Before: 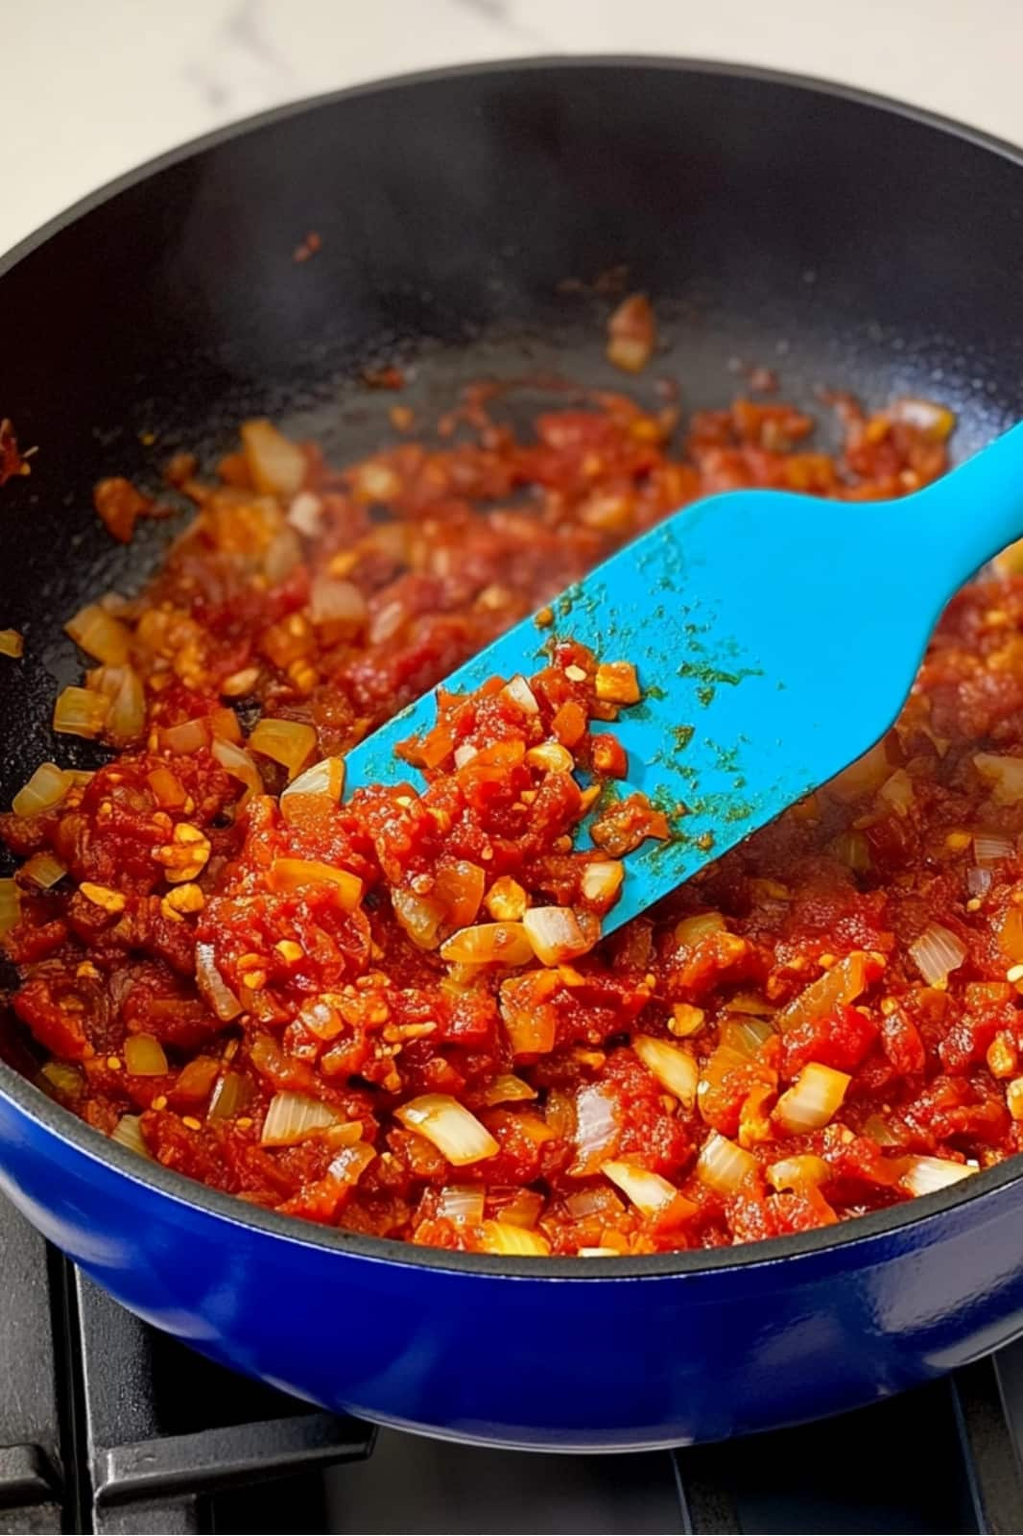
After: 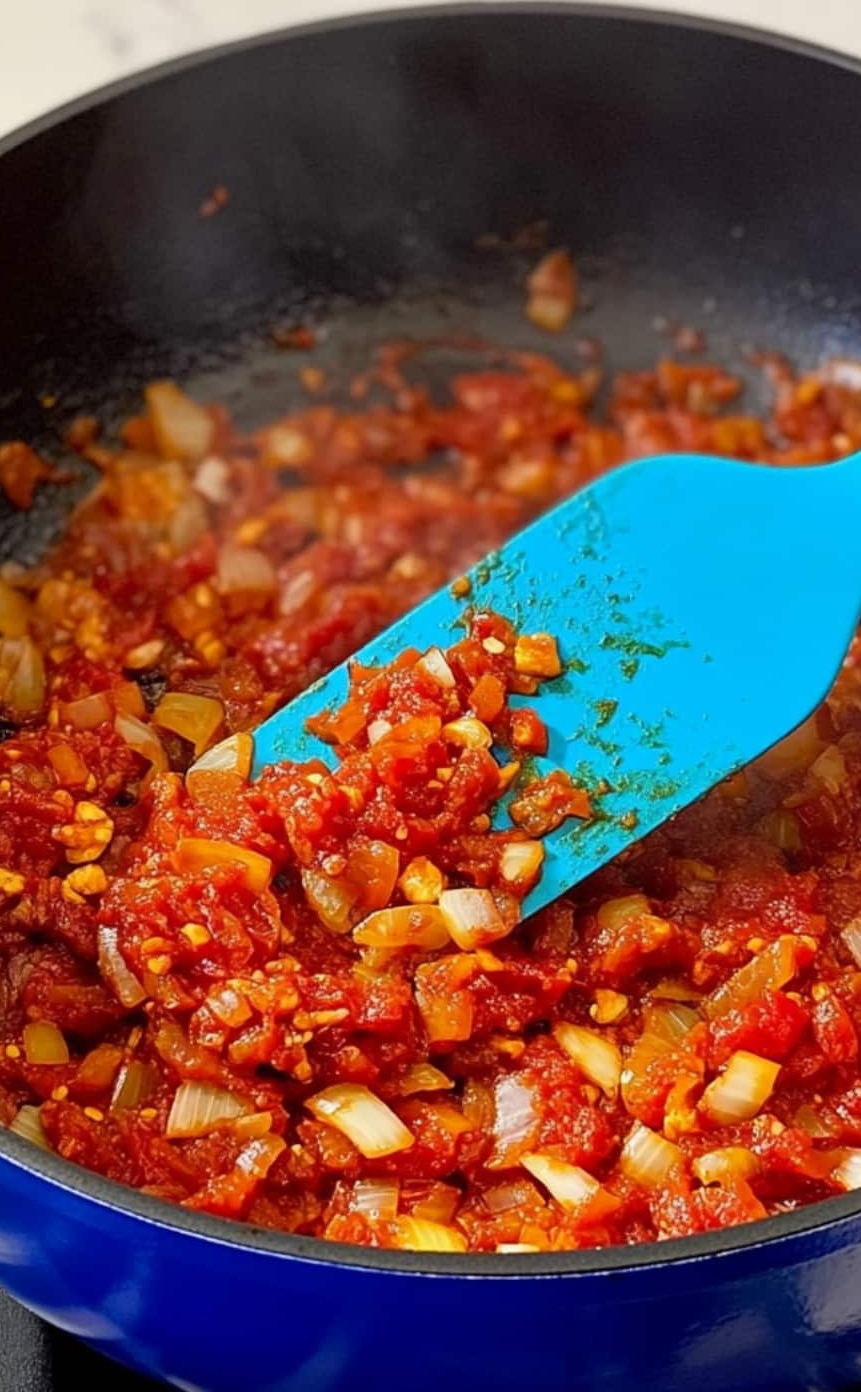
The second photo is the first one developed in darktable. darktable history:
crop: left 9.984%, top 3.512%, right 9.164%, bottom 9.433%
